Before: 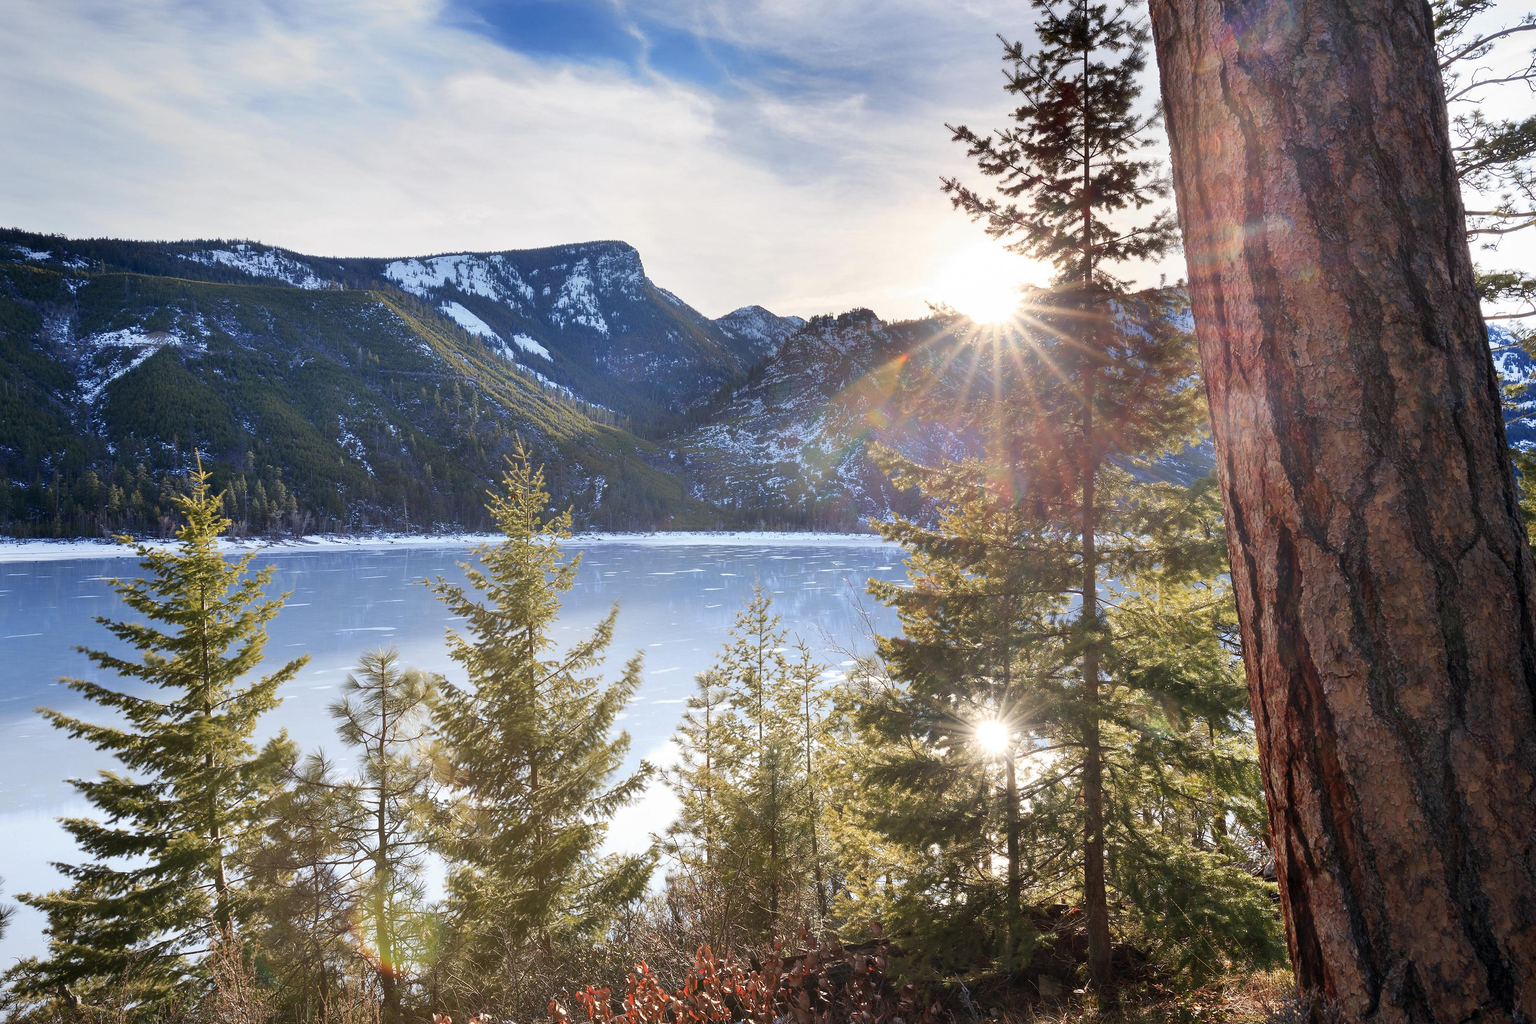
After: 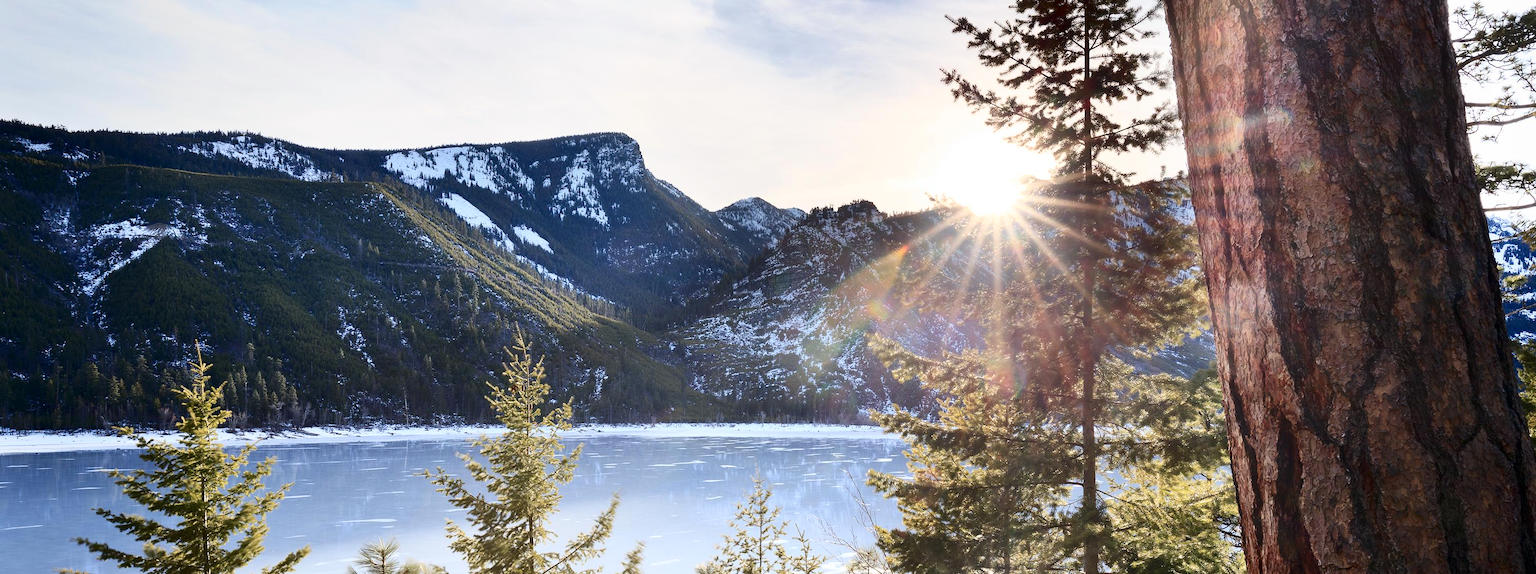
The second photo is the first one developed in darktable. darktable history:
contrast brightness saturation: contrast 0.28
crop and rotate: top 10.605%, bottom 33.274%
